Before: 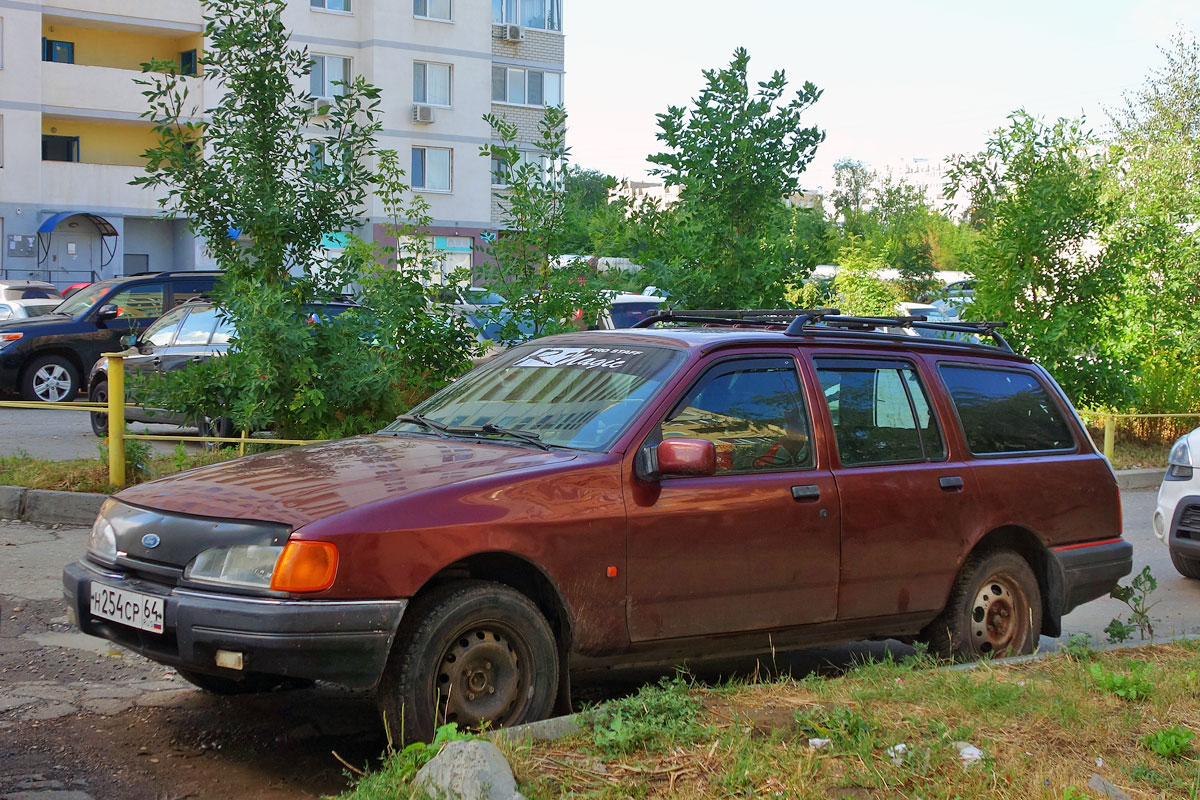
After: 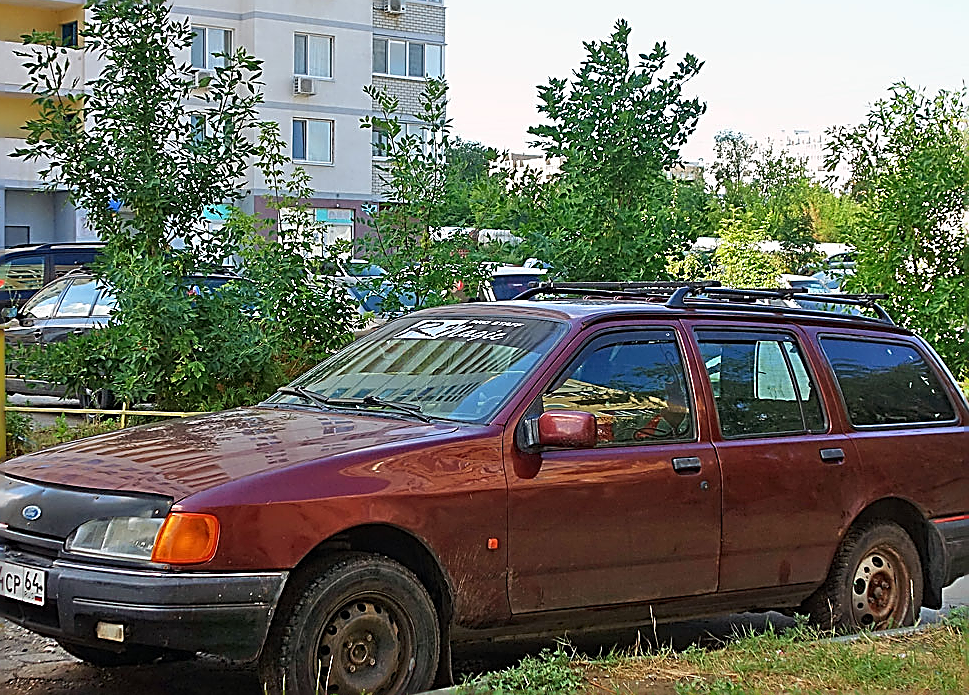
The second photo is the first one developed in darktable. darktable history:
sharpen: amount 1.871
crop: left 9.985%, top 3.544%, right 9.216%, bottom 9.466%
